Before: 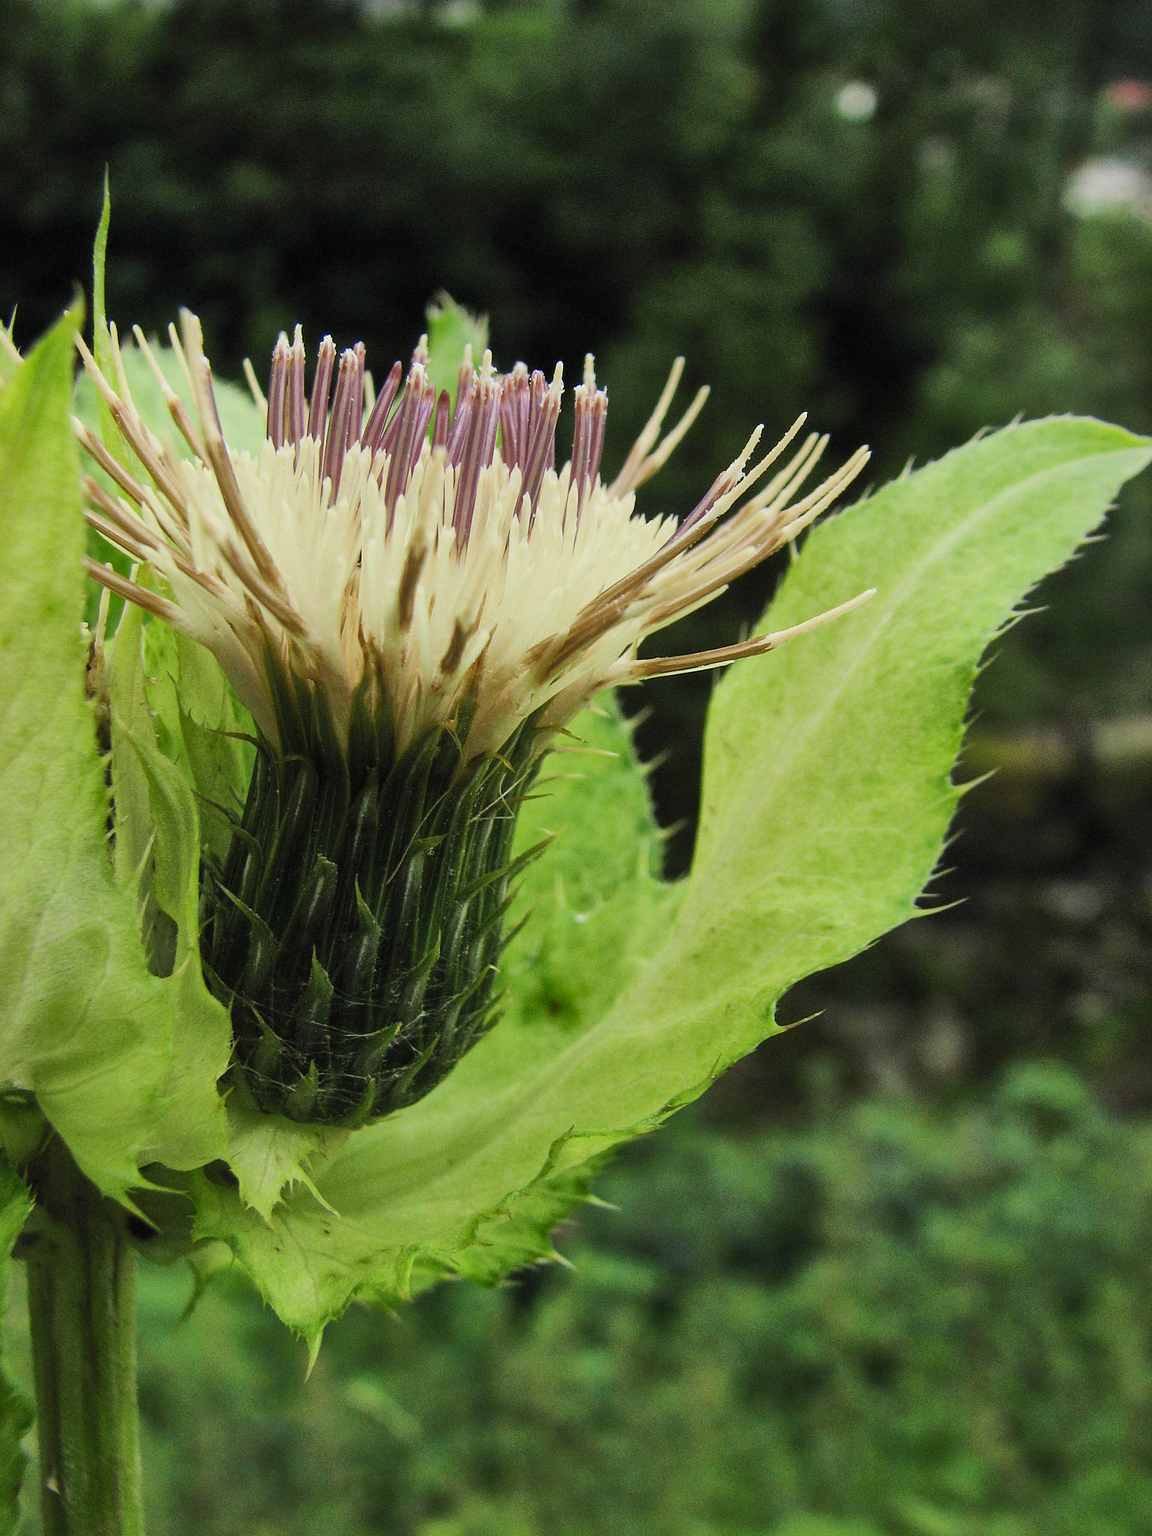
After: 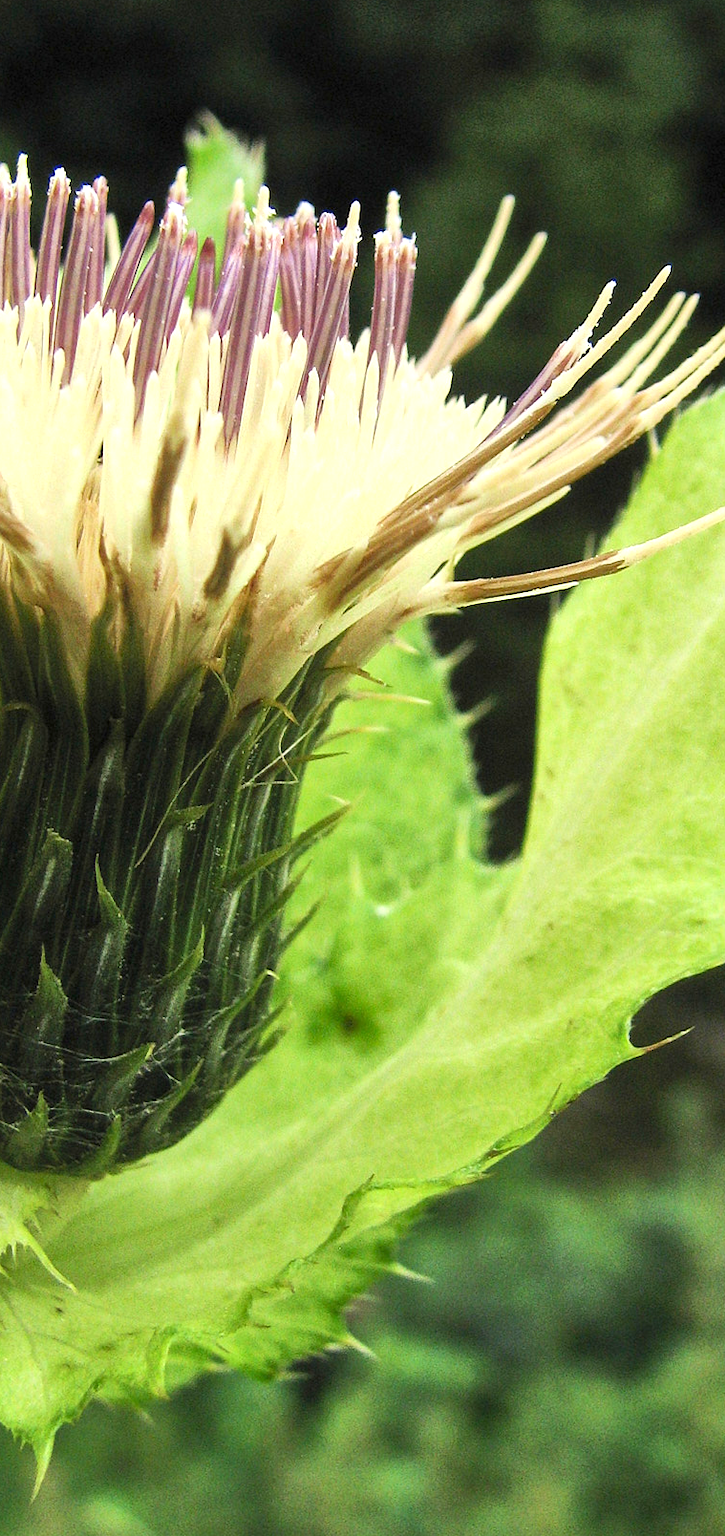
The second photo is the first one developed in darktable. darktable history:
exposure: exposure 0.722 EV, compensate highlight preservation false
crop and rotate: angle 0.02°, left 24.353%, top 13.219%, right 26.156%, bottom 8.224%
